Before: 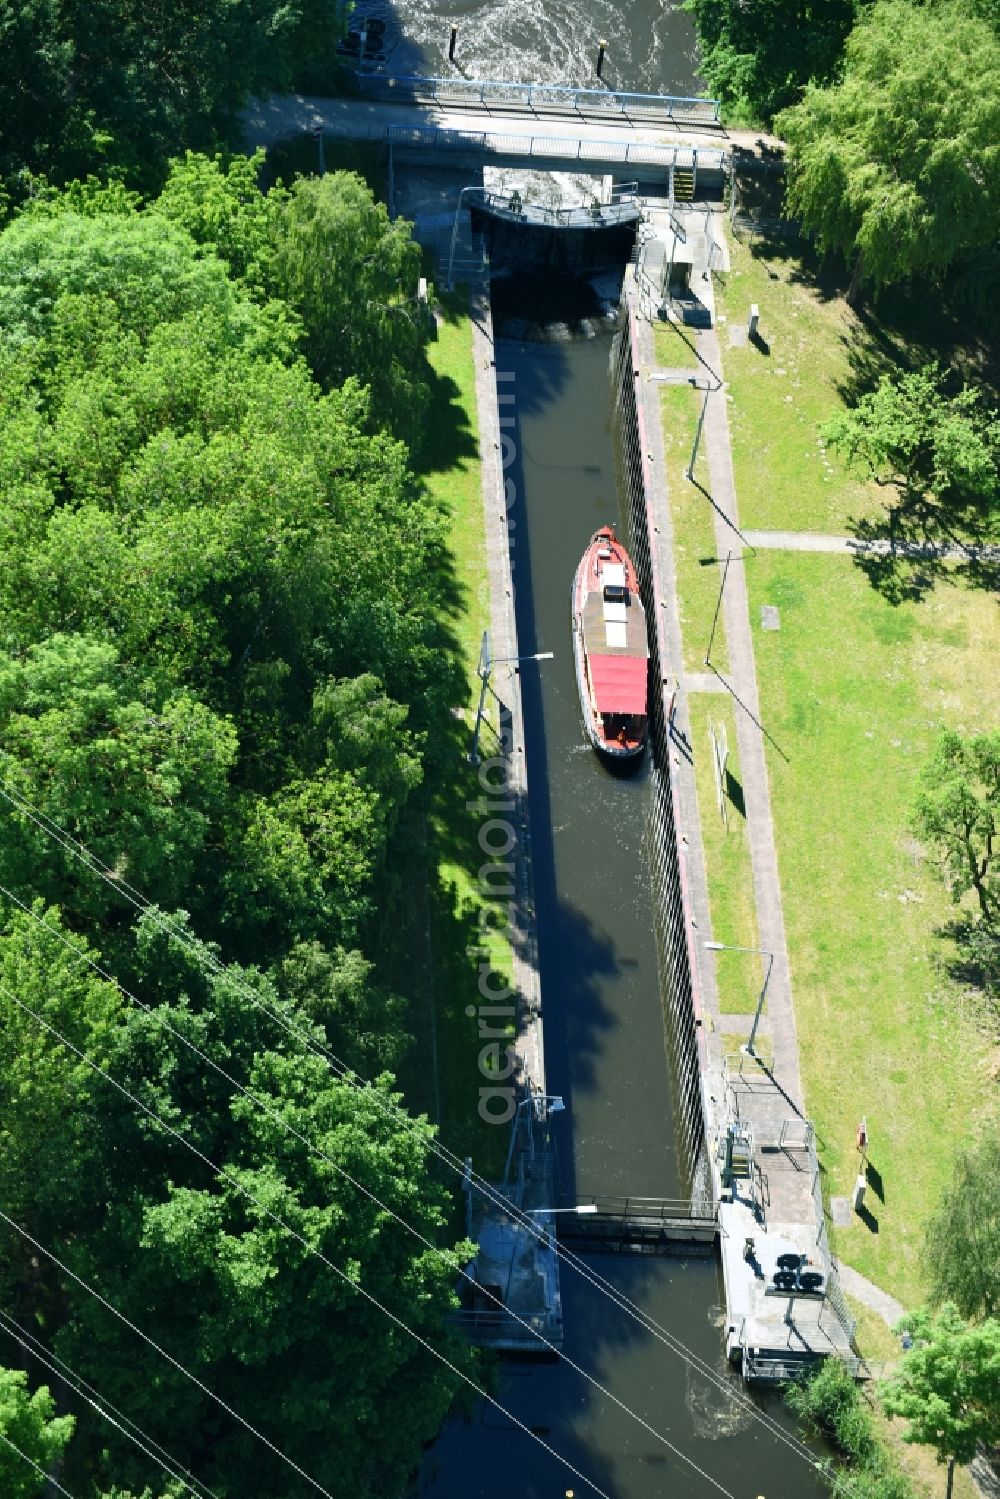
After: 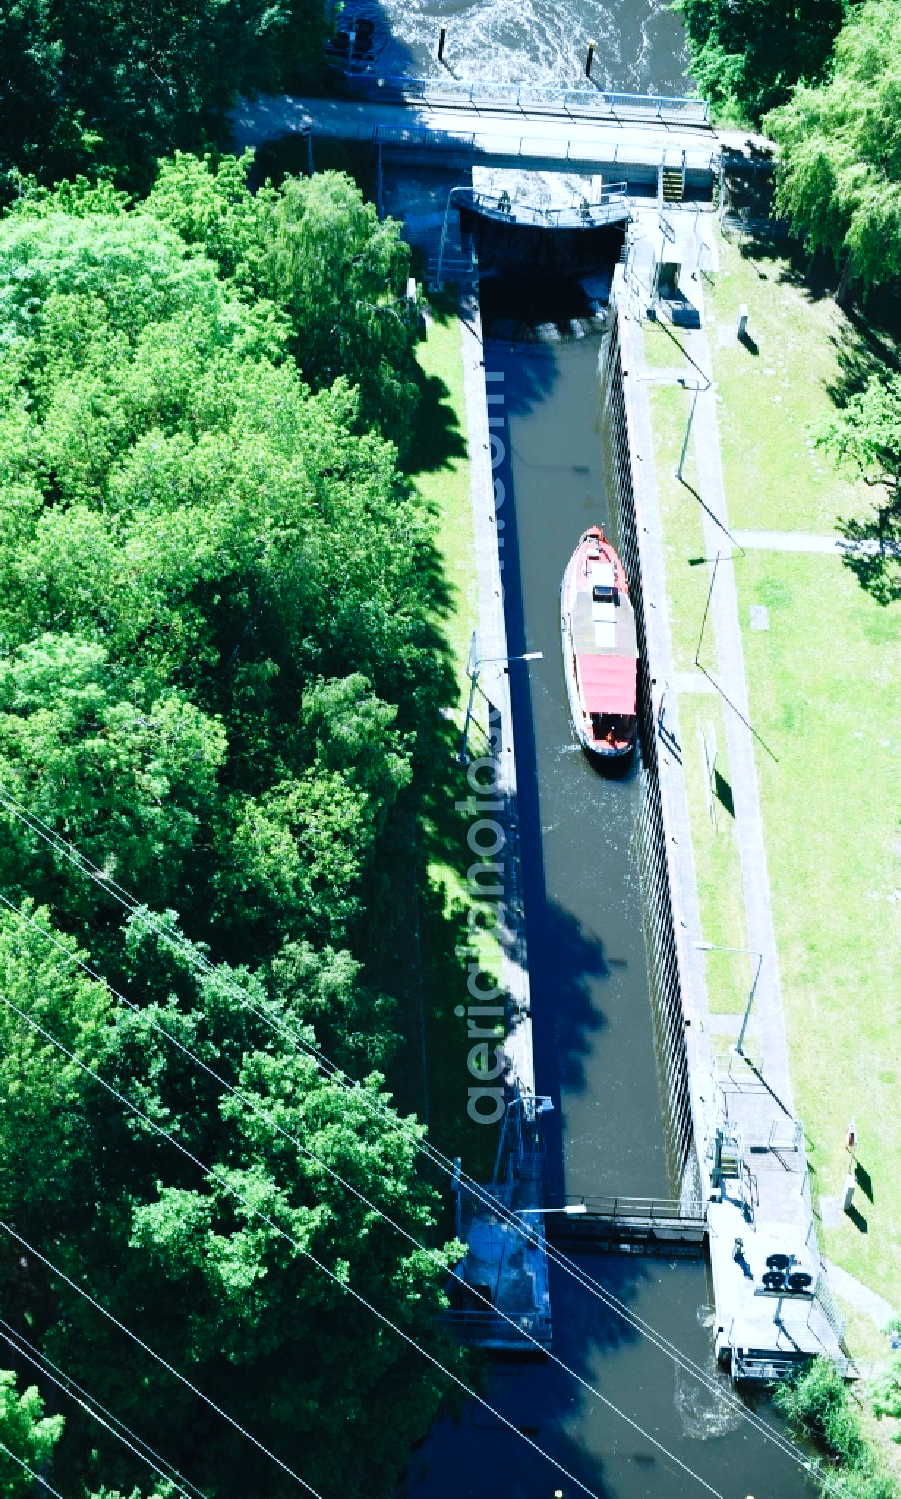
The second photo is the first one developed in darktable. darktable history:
tone curve: curves: ch0 [(0, 0.012) (0.144, 0.137) (0.326, 0.386) (0.489, 0.573) (0.656, 0.763) (0.849, 0.902) (1, 0.974)]; ch1 [(0, 0) (0.366, 0.367) (0.475, 0.453) (0.487, 0.501) (0.519, 0.527) (0.544, 0.579) (0.562, 0.619) (0.622, 0.694) (1, 1)]; ch2 [(0, 0) (0.333, 0.346) (0.375, 0.375) (0.424, 0.43) (0.476, 0.492) (0.502, 0.503) (0.533, 0.541) (0.572, 0.615) (0.605, 0.656) (0.641, 0.709) (1, 1)], preserve colors none
color calibration: illuminant custom, x 0.388, y 0.387, temperature 3837.05 K
crop and rotate: left 1.108%, right 8.785%
tone equalizer: -8 EV -0.421 EV, -7 EV -0.405 EV, -6 EV -0.324 EV, -5 EV -0.241 EV, -3 EV 0.254 EV, -2 EV 0.313 EV, -1 EV 0.406 EV, +0 EV 0.412 EV
